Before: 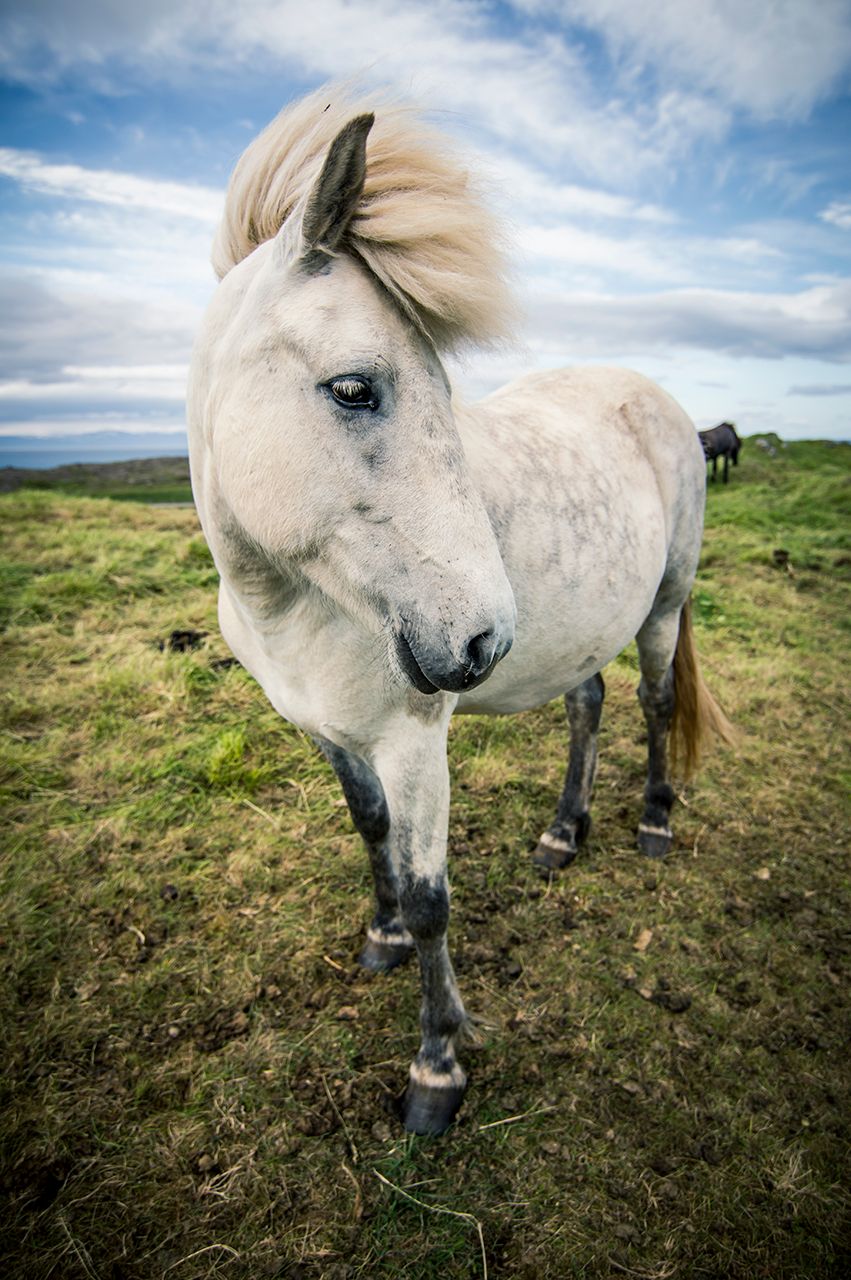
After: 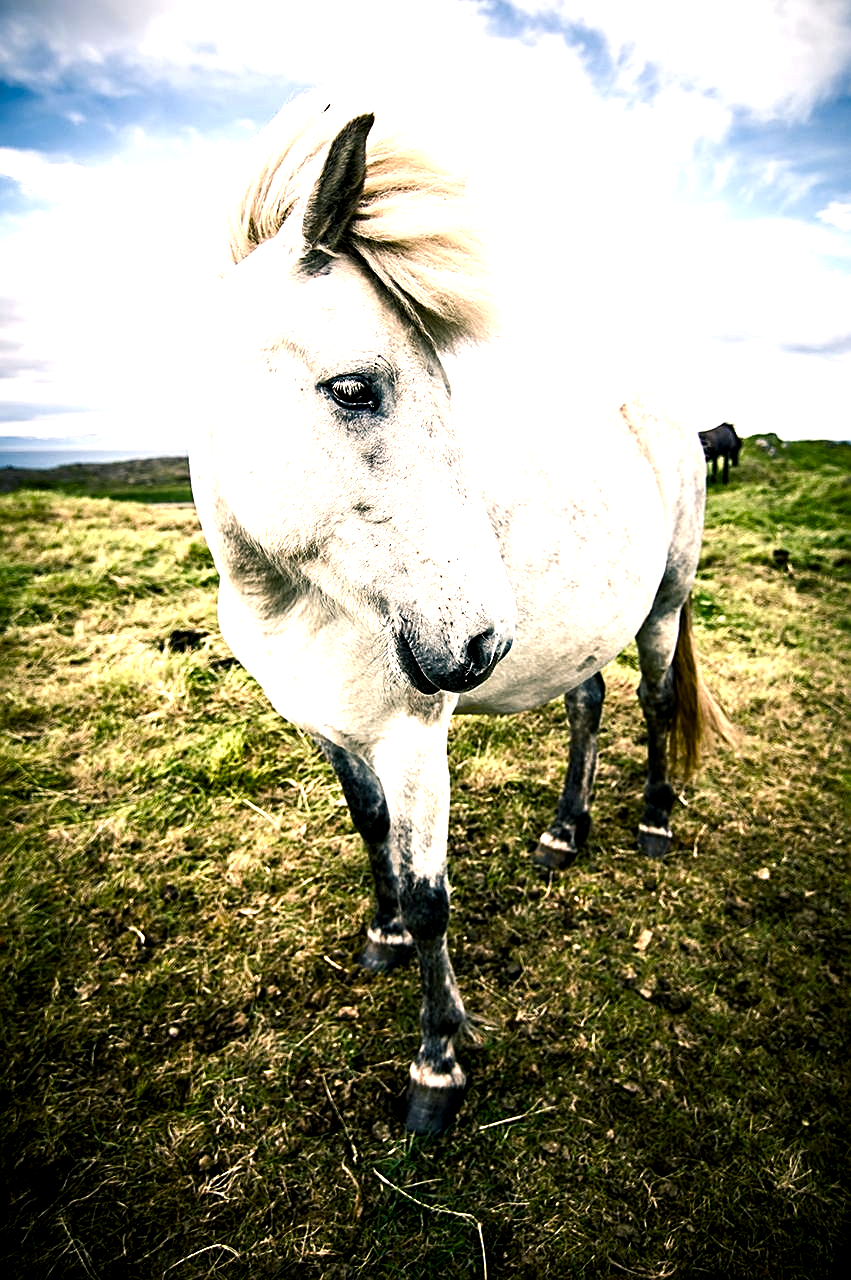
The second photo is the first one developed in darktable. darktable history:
color correction: highlights a* 5.81, highlights b* 4.84
color balance rgb: shadows lift › chroma 2.79%, shadows lift › hue 190.66°, power › hue 171.85°, highlights gain › chroma 2.16%, highlights gain › hue 75.26°, global offset › luminance -0.51%, perceptual saturation grading › highlights -33.8%, perceptual saturation grading › mid-tones 14.98%, perceptual saturation grading › shadows 48.43%, perceptual brilliance grading › highlights 15.68%, perceptual brilliance grading › mid-tones 6.62%, perceptual brilliance grading › shadows -14.98%, global vibrance 11.32%, contrast 5.05%
tone equalizer: -8 EV -0.75 EV, -7 EV -0.7 EV, -6 EV -0.6 EV, -5 EV -0.4 EV, -3 EV 0.4 EV, -2 EV 0.6 EV, -1 EV 0.7 EV, +0 EV 0.75 EV, edges refinement/feathering 500, mask exposure compensation -1.57 EV, preserve details no
sharpen: on, module defaults
